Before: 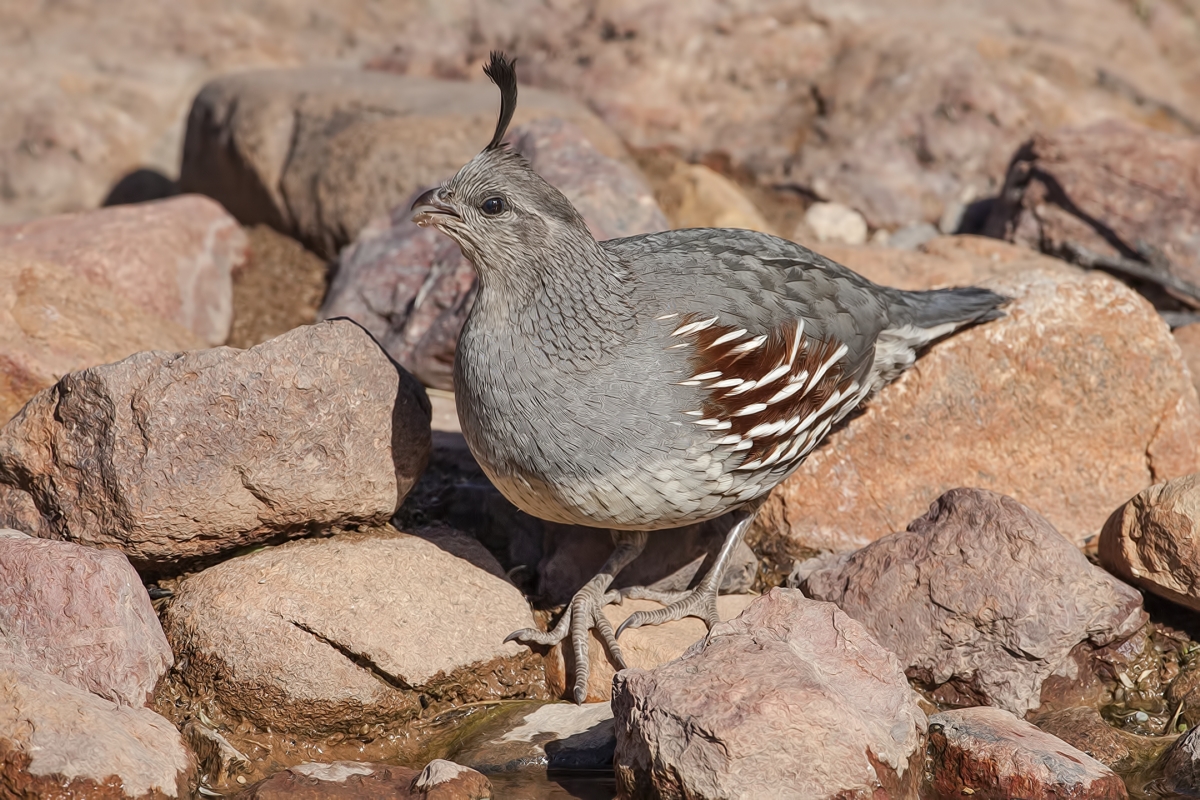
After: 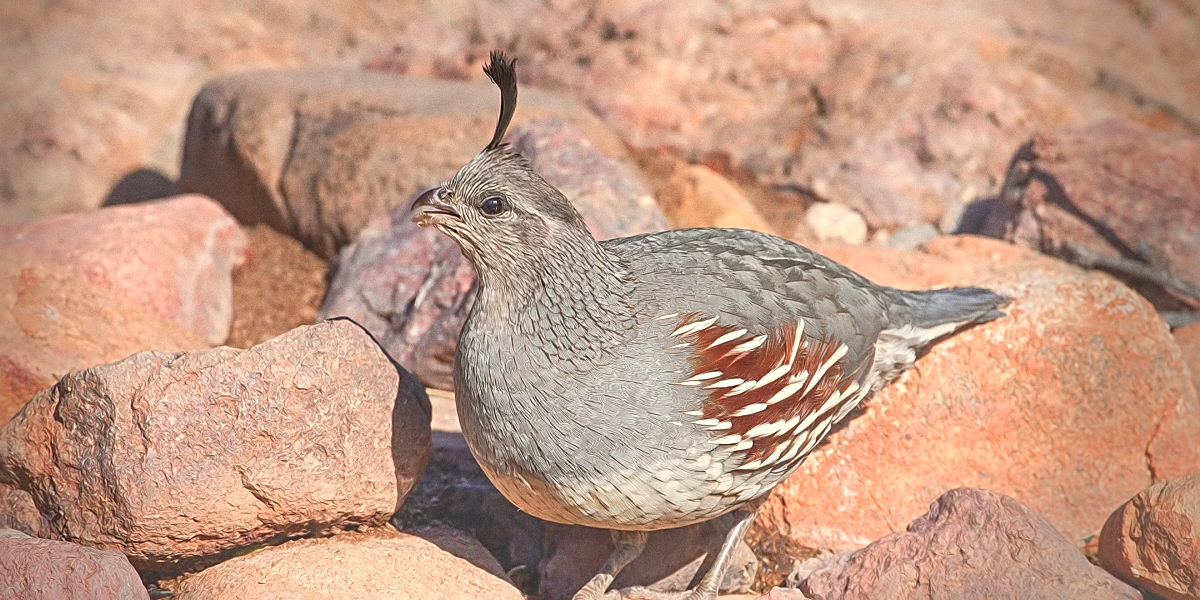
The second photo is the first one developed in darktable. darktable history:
crop: bottom 24.988%
color zones: curves: ch0 [(0.473, 0.374) (0.742, 0.784)]; ch1 [(0.354, 0.737) (0.742, 0.705)]; ch2 [(0.318, 0.421) (0.758, 0.532)]
tone curve: curves: ch0 [(0, 0) (0.405, 0.351) (1, 1)]
exposure: black level correction 0.003, exposure 0.383 EV
sharpen: radius 2.767
color reconstruction: threshold 101.25
grain: coarseness 7.08 ISO, strength 21.67%, mid-tones bias 59.58%
bloom: size 40%
vignetting: fall-off start 68.33%, fall-off radius 30%, saturation 0.042, center (-0.066, -0.311), width/height ratio 0.992, shape 0.85, dithering 8-bit output
